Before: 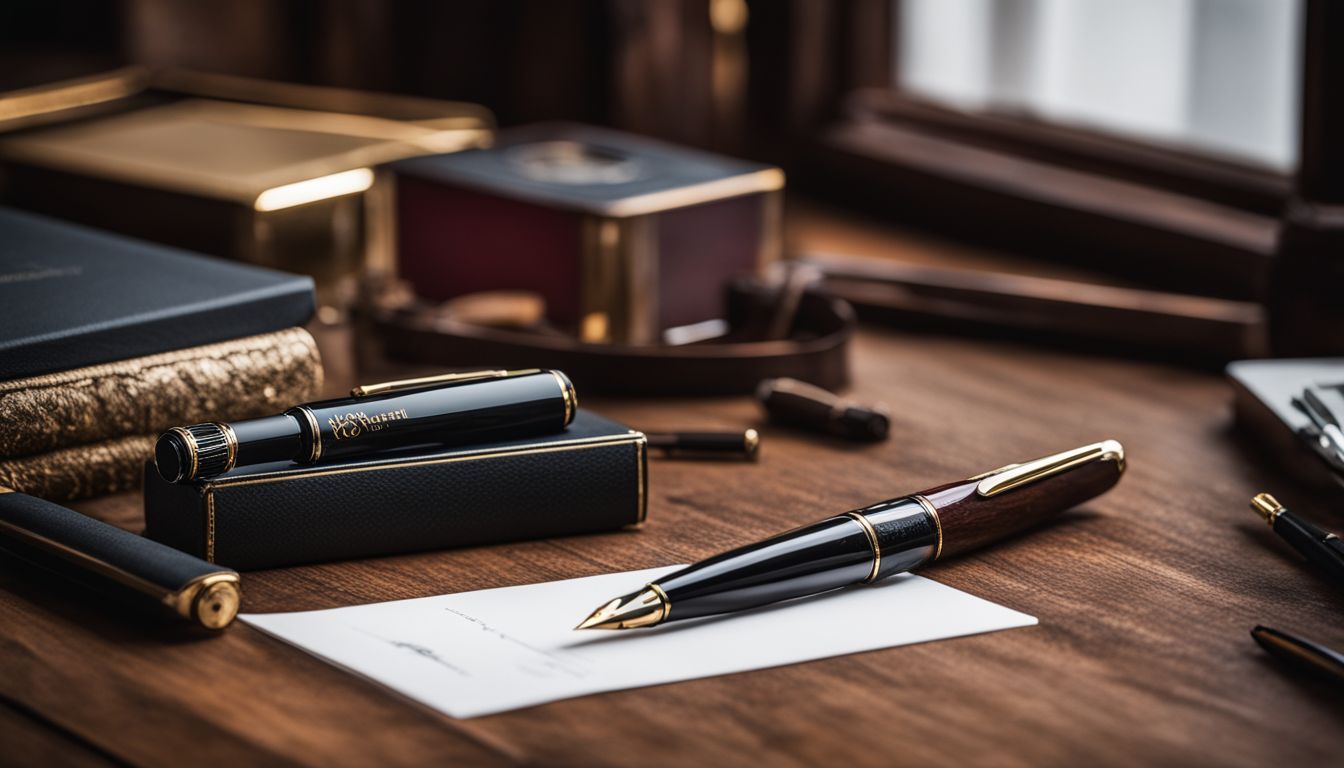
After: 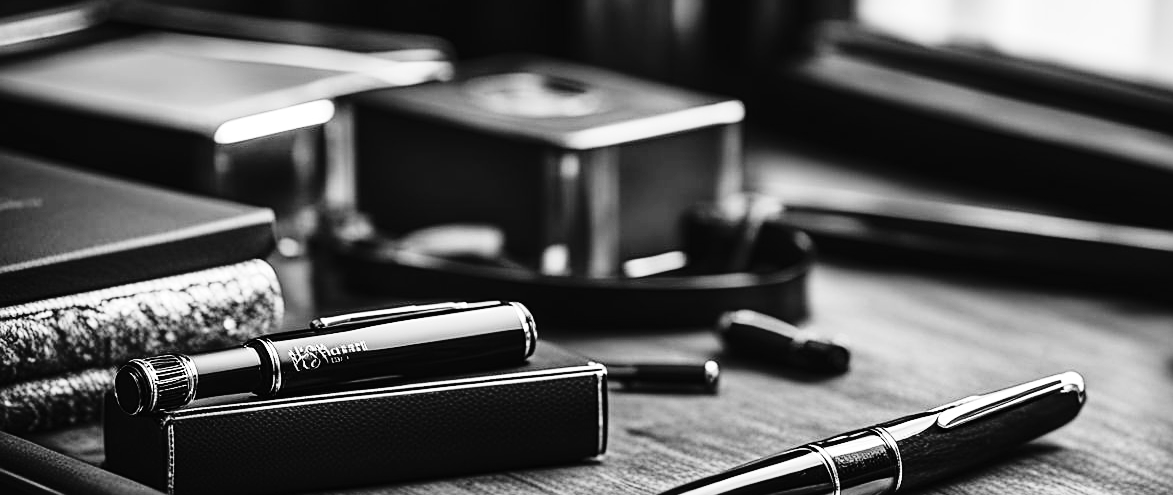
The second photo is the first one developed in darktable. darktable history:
exposure: exposure 0.485 EV, compensate highlight preservation false
monochrome: on, module defaults
sharpen: on, module defaults
tone curve: curves: ch0 [(0, 0.008) (0.107, 0.083) (0.283, 0.287) (0.461, 0.498) (0.64, 0.691) (0.822, 0.869) (0.998, 0.978)]; ch1 [(0, 0) (0.323, 0.339) (0.438, 0.422) (0.473, 0.487) (0.502, 0.502) (0.527, 0.53) (0.561, 0.583) (0.608, 0.629) (0.669, 0.704) (0.859, 0.899) (1, 1)]; ch2 [(0, 0) (0.33, 0.347) (0.421, 0.456) (0.473, 0.498) (0.502, 0.504) (0.522, 0.524) (0.549, 0.567) (0.585, 0.627) (0.676, 0.724) (1, 1)], color space Lab, independent channels, preserve colors none
tone equalizer: on, module defaults
crop: left 3.015%, top 8.969%, right 9.647%, bottom 26.457%
color calibration: x 0.37, y 0.377, temperature 4289.93 K
base curve: curves: ch0 [(0, 0) (0.036, 0.025) (0.121, 0.166) (0.206, 0.329) (0.605, 0.79) (1, 1)], preserve colors none
